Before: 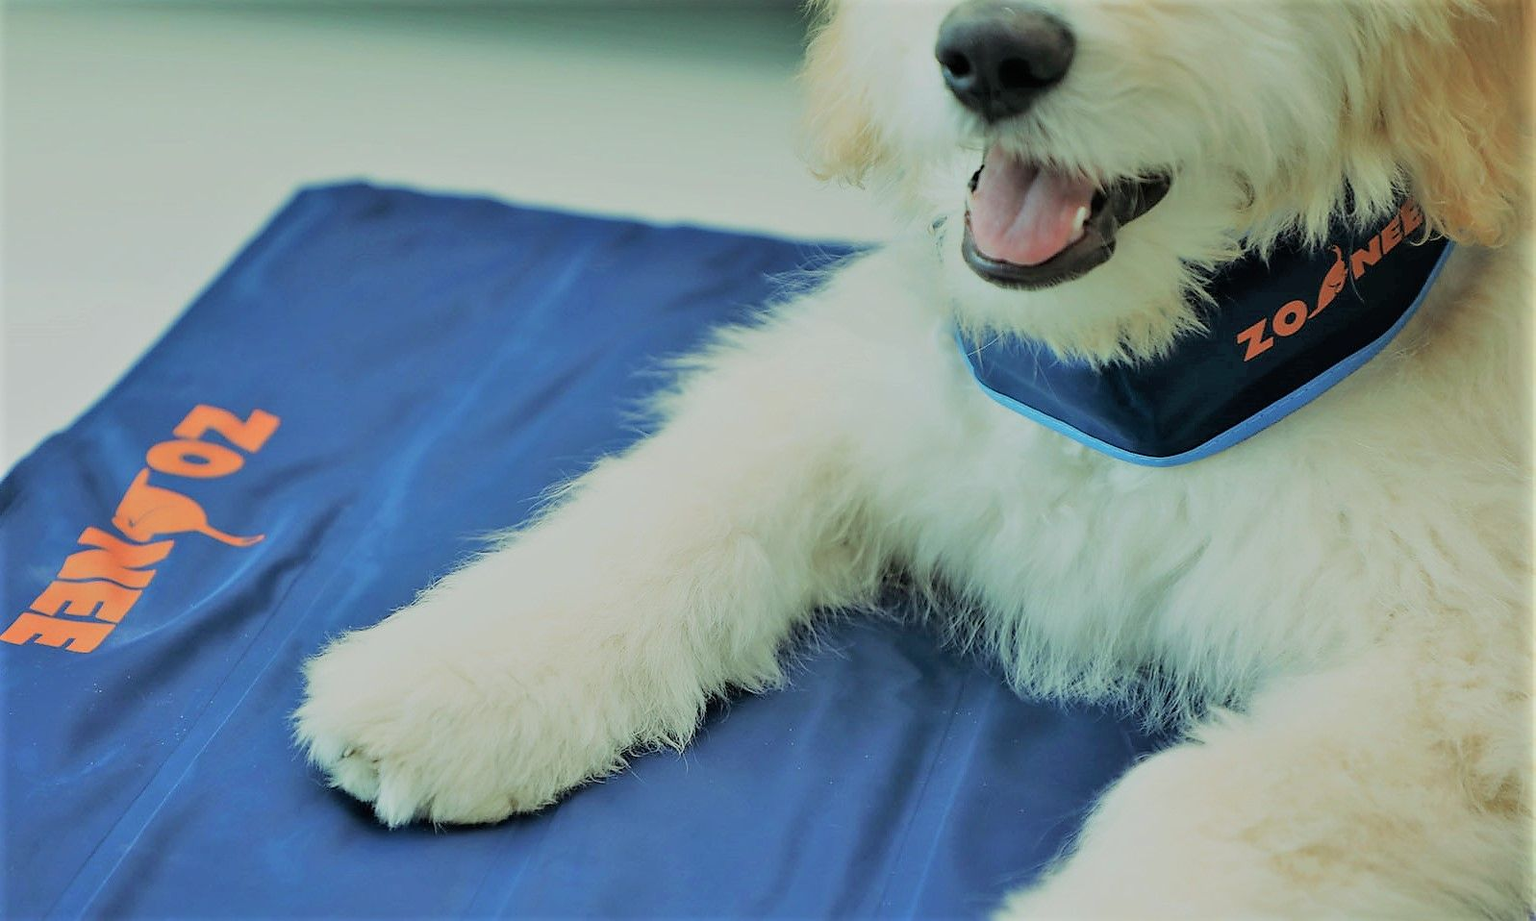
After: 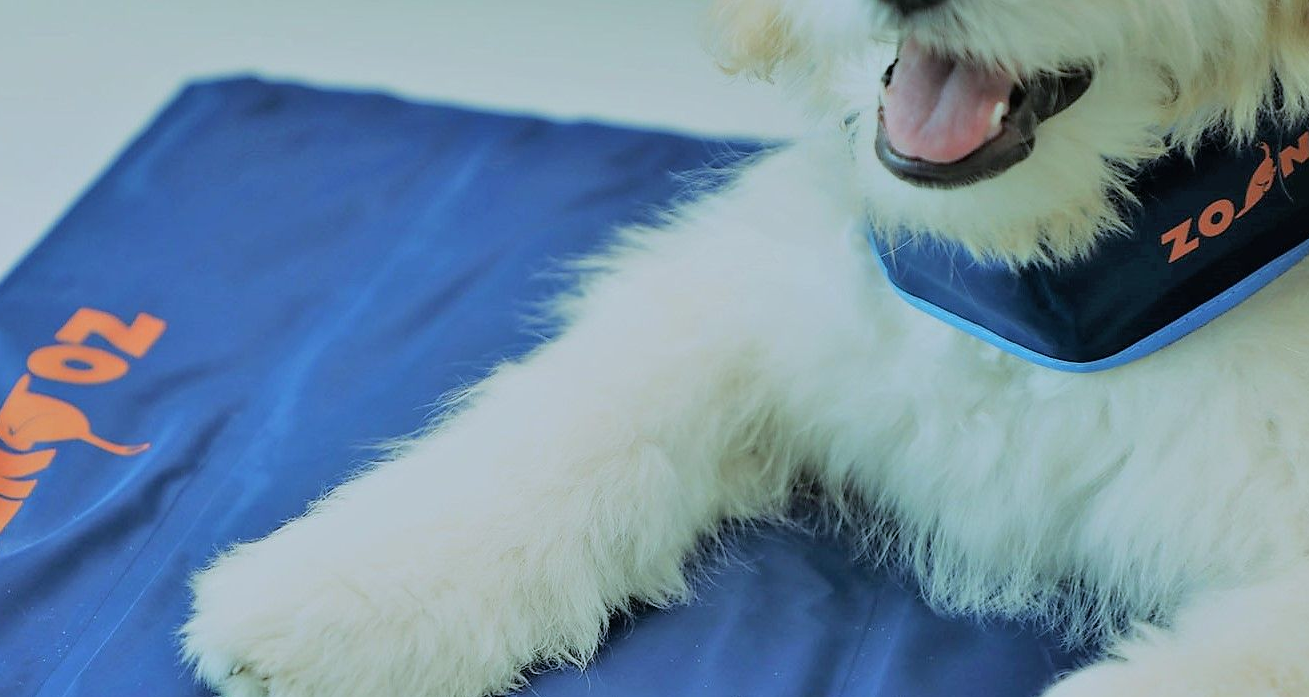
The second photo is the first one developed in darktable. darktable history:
crop: left 7.856%, top 11.836%, right 10.12%, bottom 15.387%
white balance: red 0.954, blue 1.079
